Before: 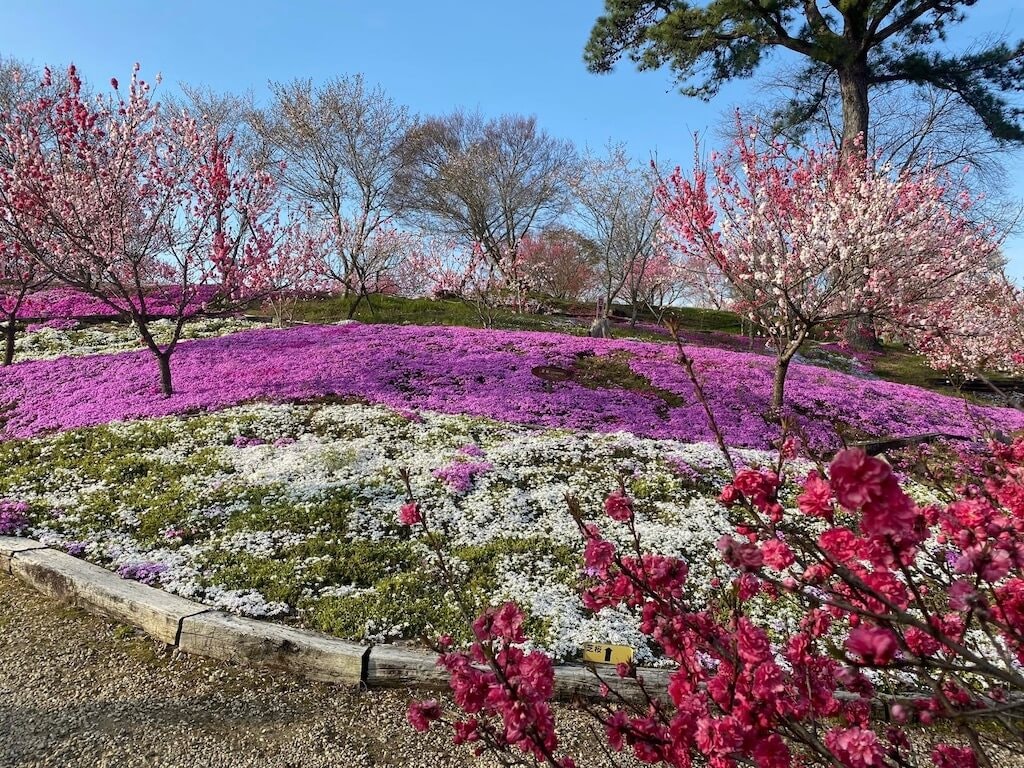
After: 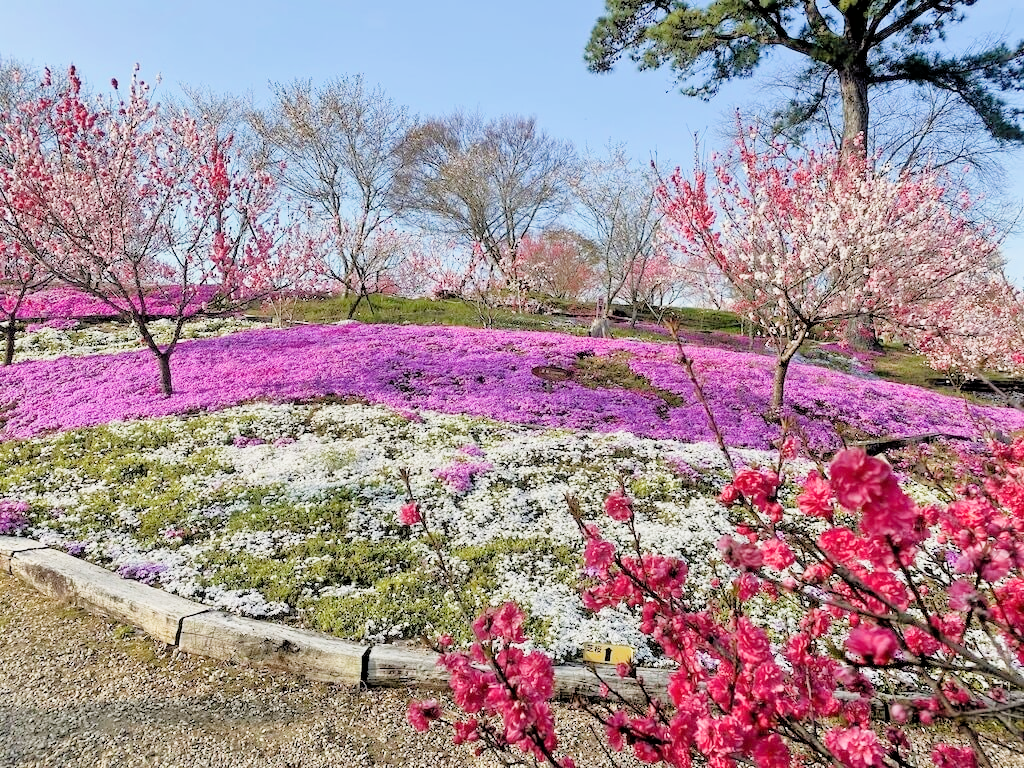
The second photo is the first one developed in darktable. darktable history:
exposure: exposure 0.74 EV, compensate highlight preservation false
tone equalizer: -7 EV 0.15 EV, -6 EV 0.6 EV, -5 EV 1.15 EV, -4 EV 1.33 EV, -3 EV 1.15 EV, -2 EV 0.6 EV, -1 EV 0.15 EV, mask exposure compensation -0.5 EV
filmic rgb: black relative exposure -5 EV, hardness 2.88, contrast 1.2, highlights saturation mix -30%
